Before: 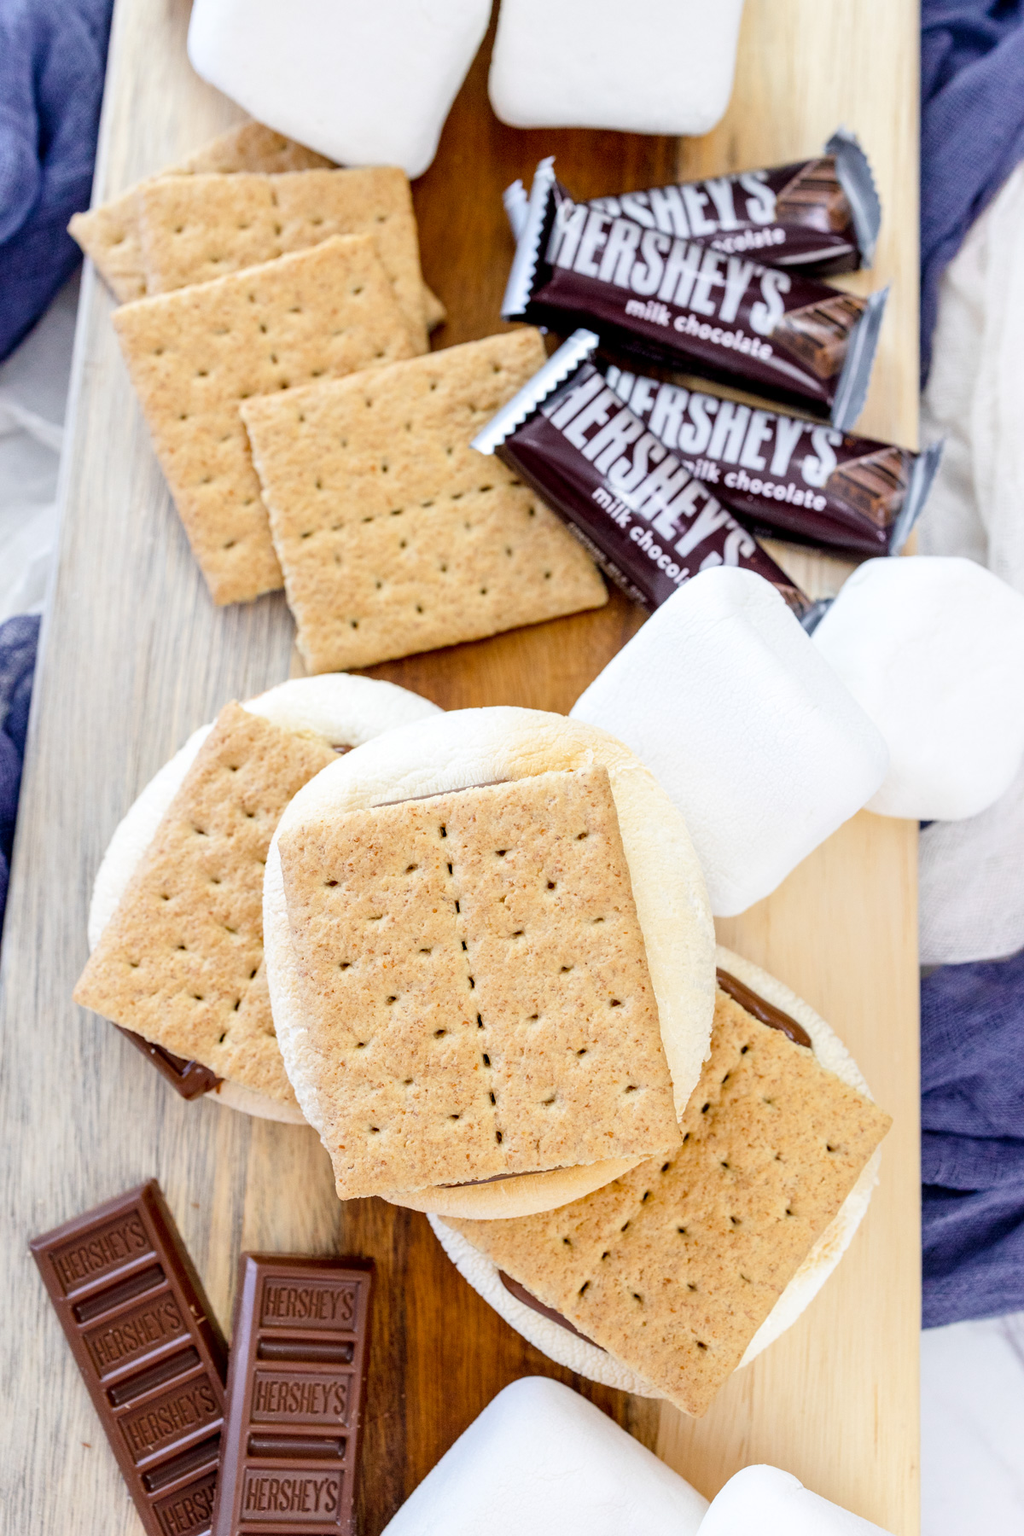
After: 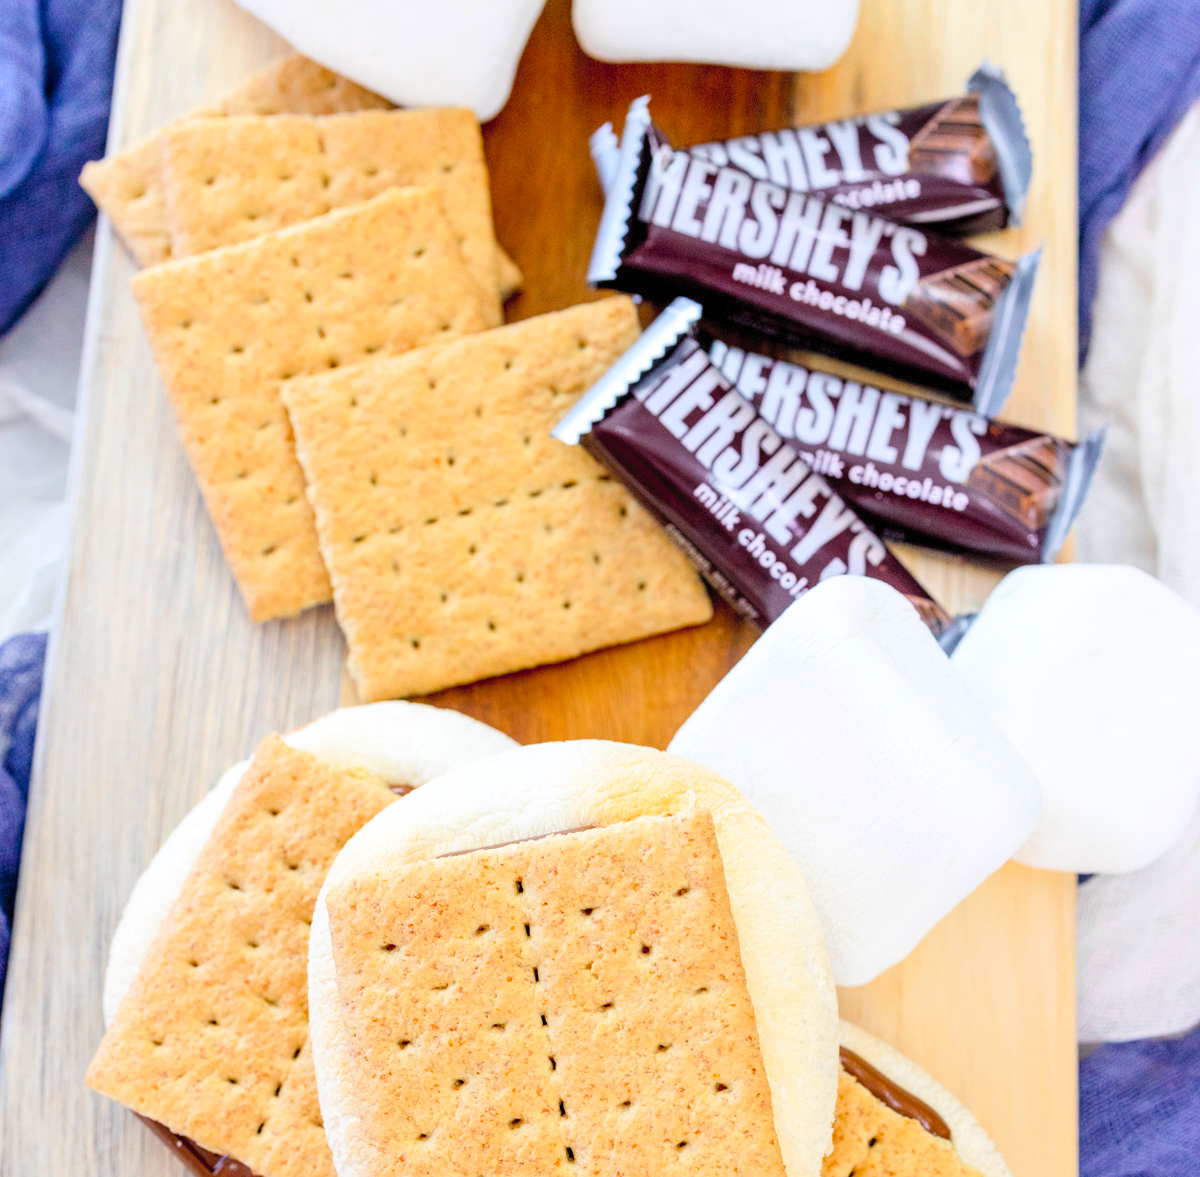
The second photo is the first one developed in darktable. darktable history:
contrast brightness saturation: contrast 0.067, brightness 0.179, saturation 0.407
levels: levels [0, 0.499, 1]
crop and rotate: top 4.923%, bottom 29.647%
